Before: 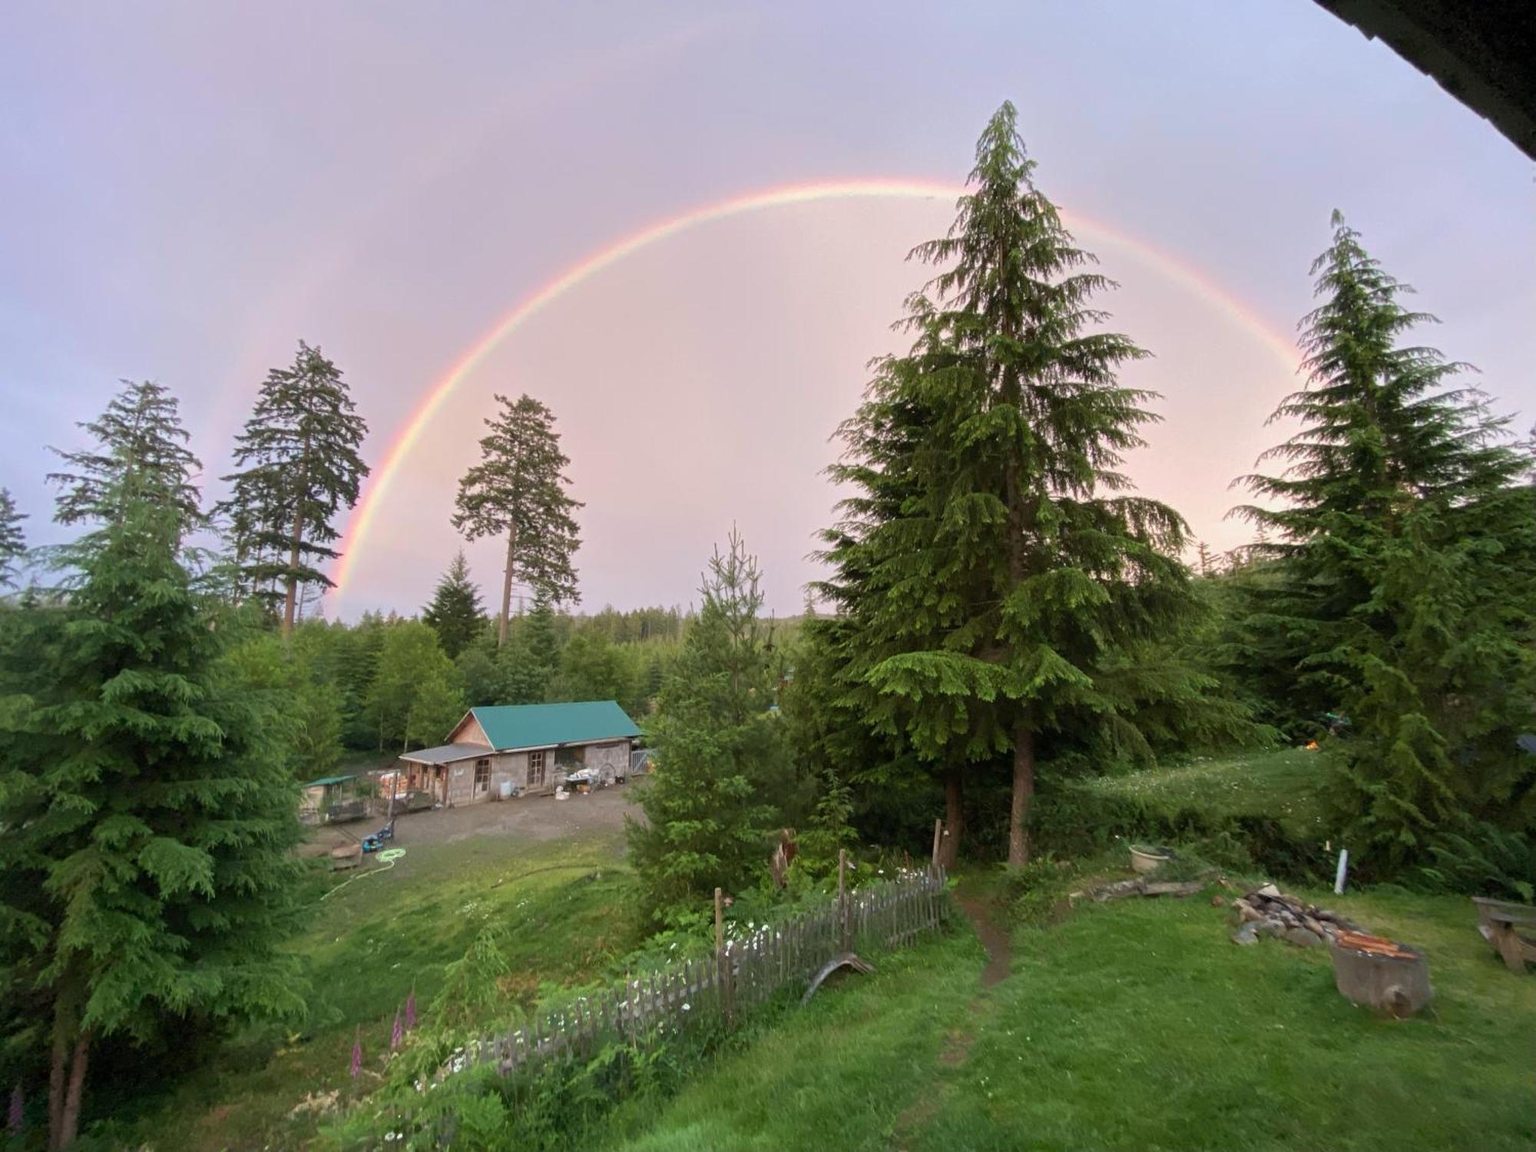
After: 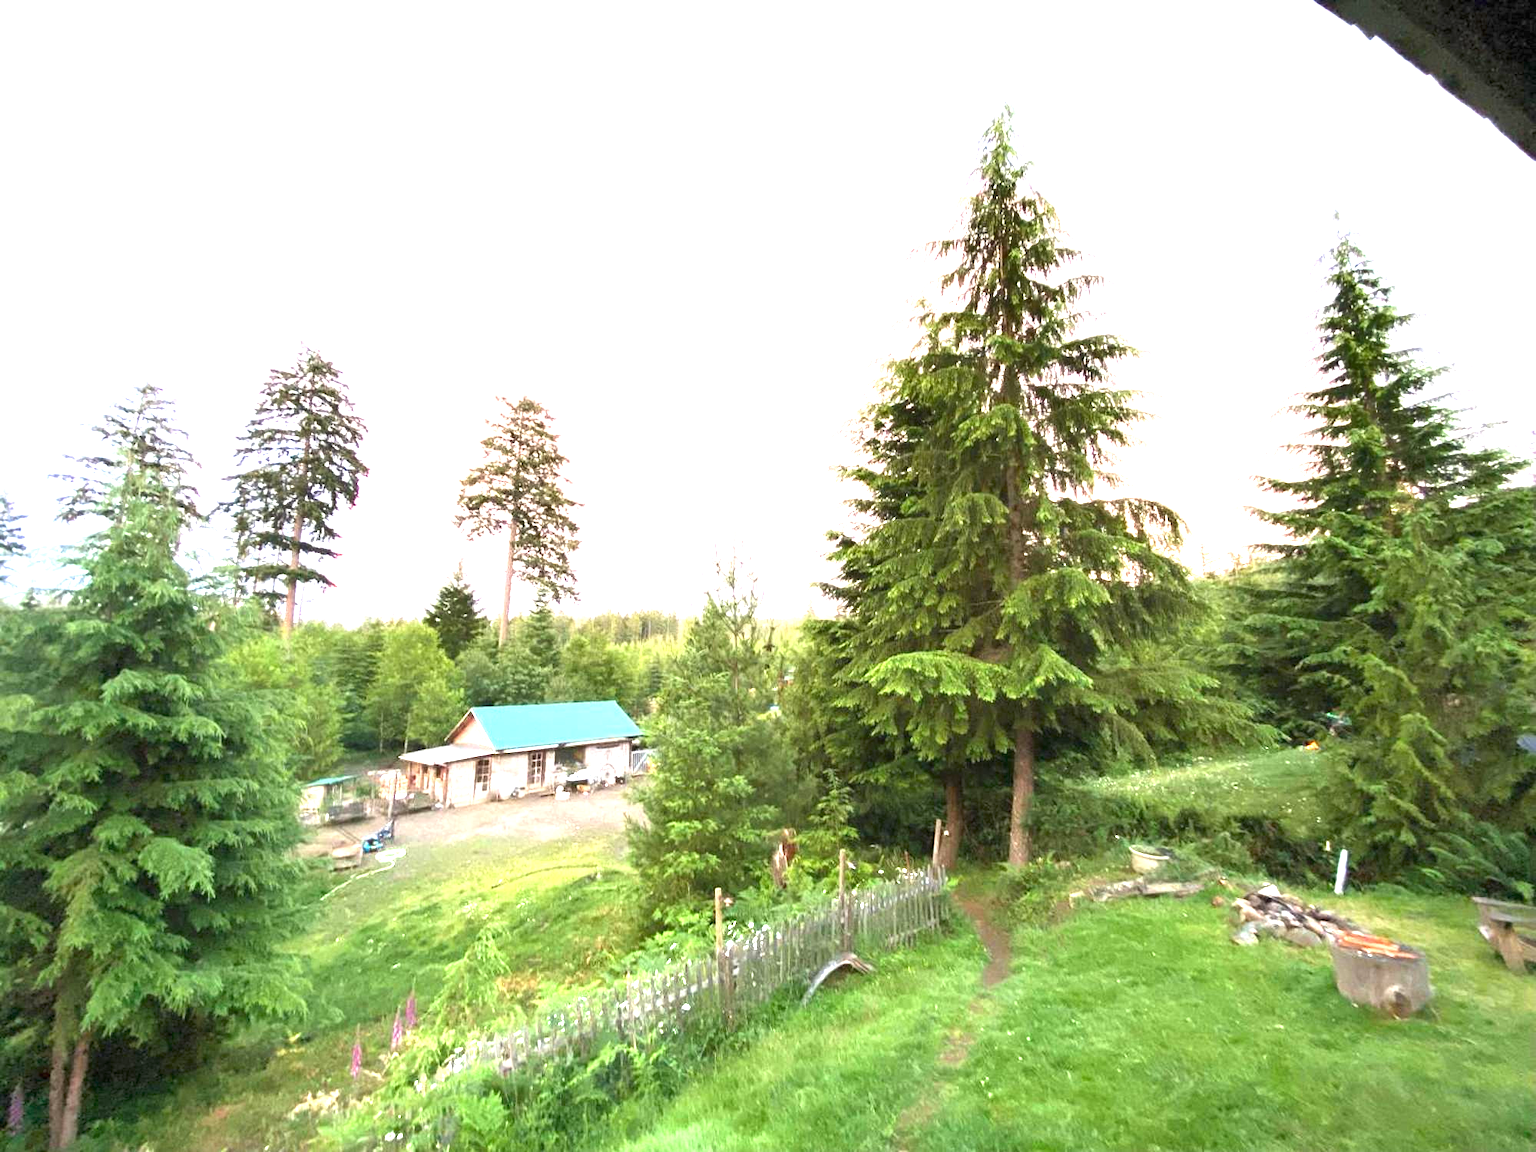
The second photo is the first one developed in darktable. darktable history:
shadows and highlights: shadows 36.48, highlights -27.65, soften with gaussian
exposure: black level correction 0, exposure 2.162 EV, compensate highlight preservation false
